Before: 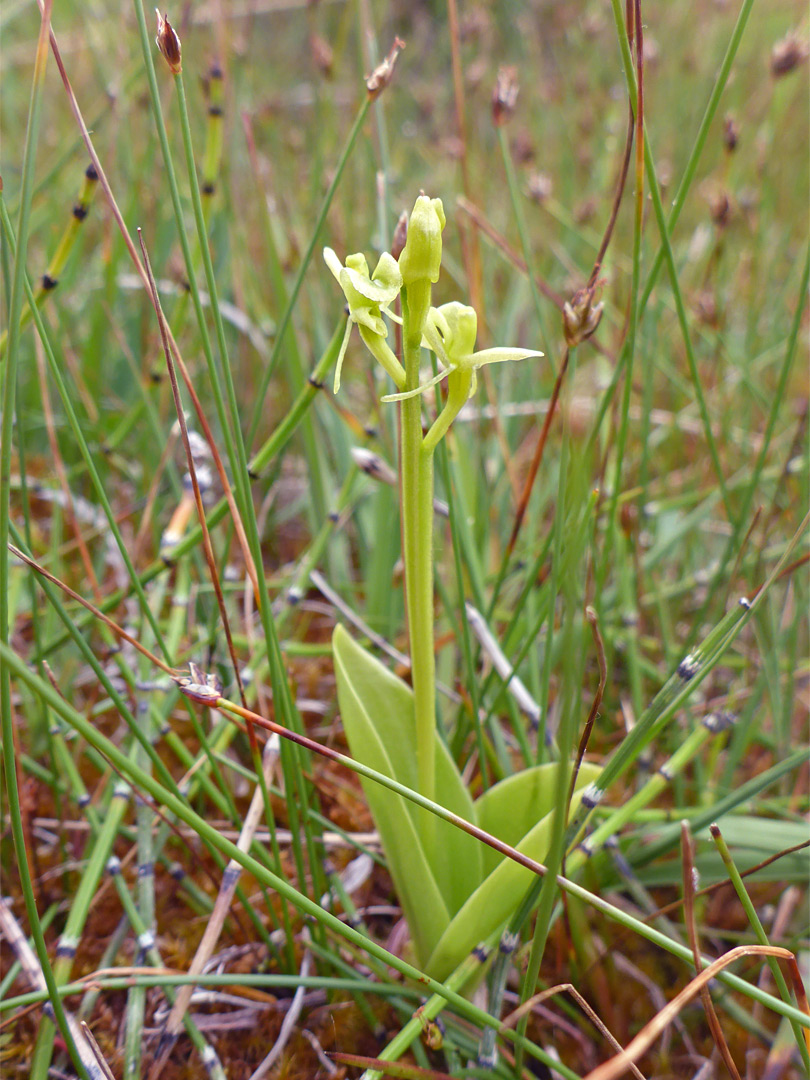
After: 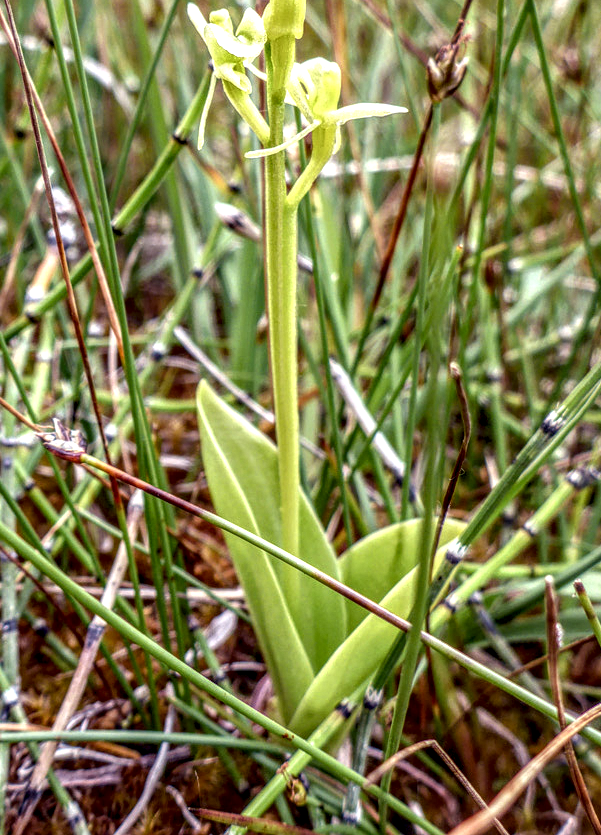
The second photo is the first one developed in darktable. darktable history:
local contrast: highlights 4%, shadows 6%, detail 298%, midtone range 0.307
crop: left 16.824%, top 22.673%, right 8.95%
